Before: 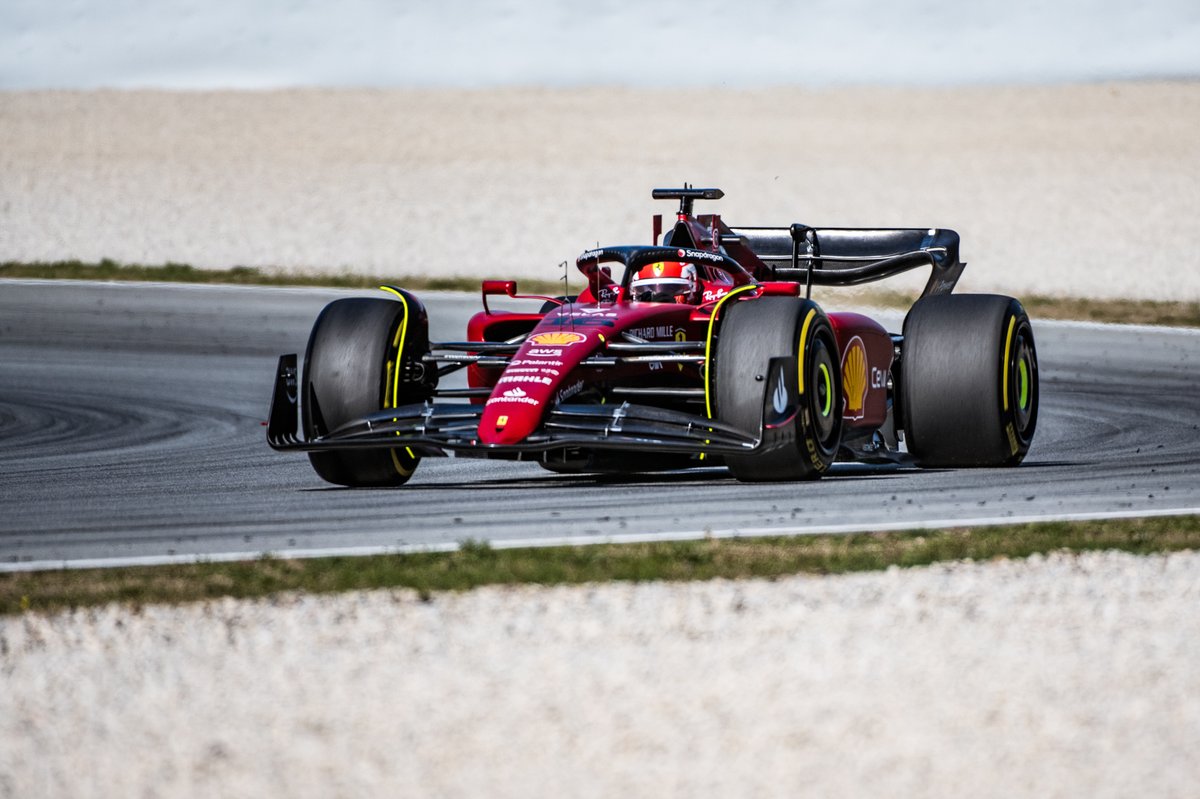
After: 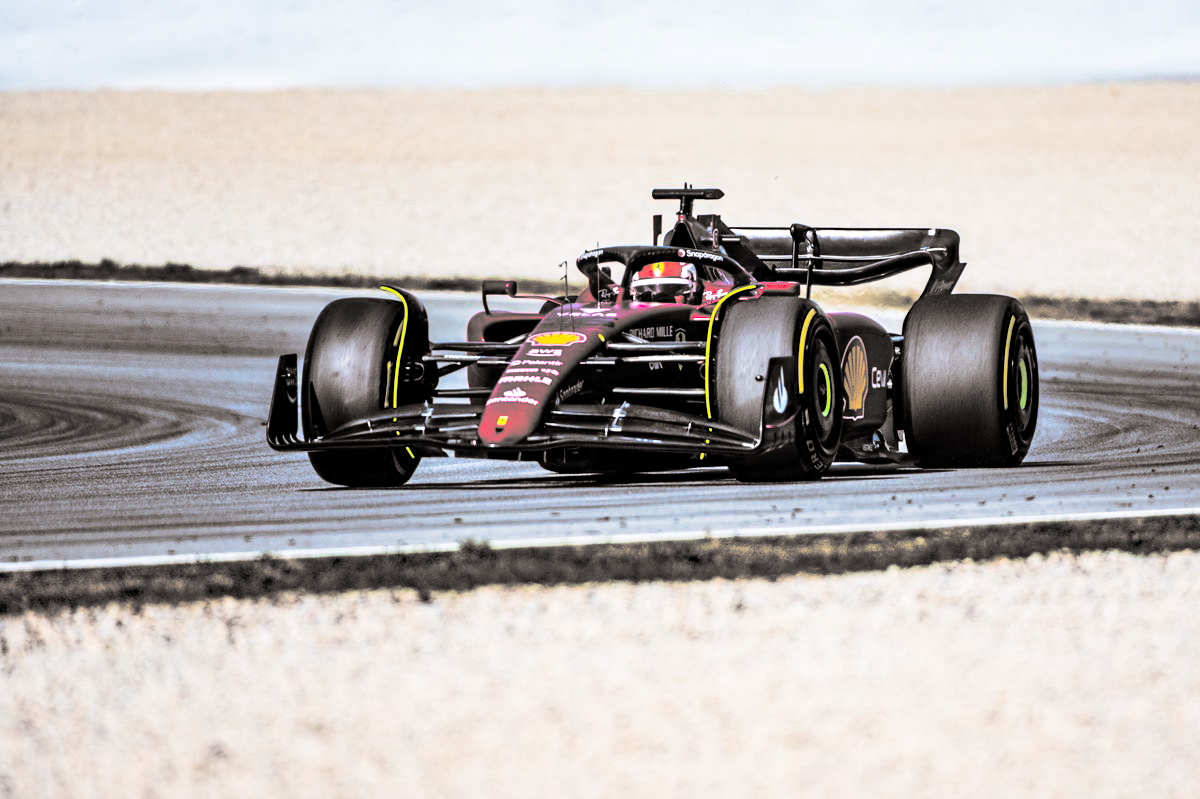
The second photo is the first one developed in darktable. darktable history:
tone equalizer: -7 EV 0.15 EV, -6 EV 0.6 EV, -5 EV 1.15 EV, -4 EV 1.33 EV, -3 EV 1.15 EV, -2 EV 0.6 EV, -1 EV 0.15 EV, mask exposure compensation -0.5 EV
split-toning: shadows › hue 26°, shadows › saturation 0.09, highlights › hue 40°, highlights › saturation 0.18, balance -63, compress 0%
contrast brightness saturation: contrast 0.32, brightness -0.08, saturation 0.17
color balance rgb: linear chroma grading › global chroma 15%, perceptual saturation grading › global saturation 30%
